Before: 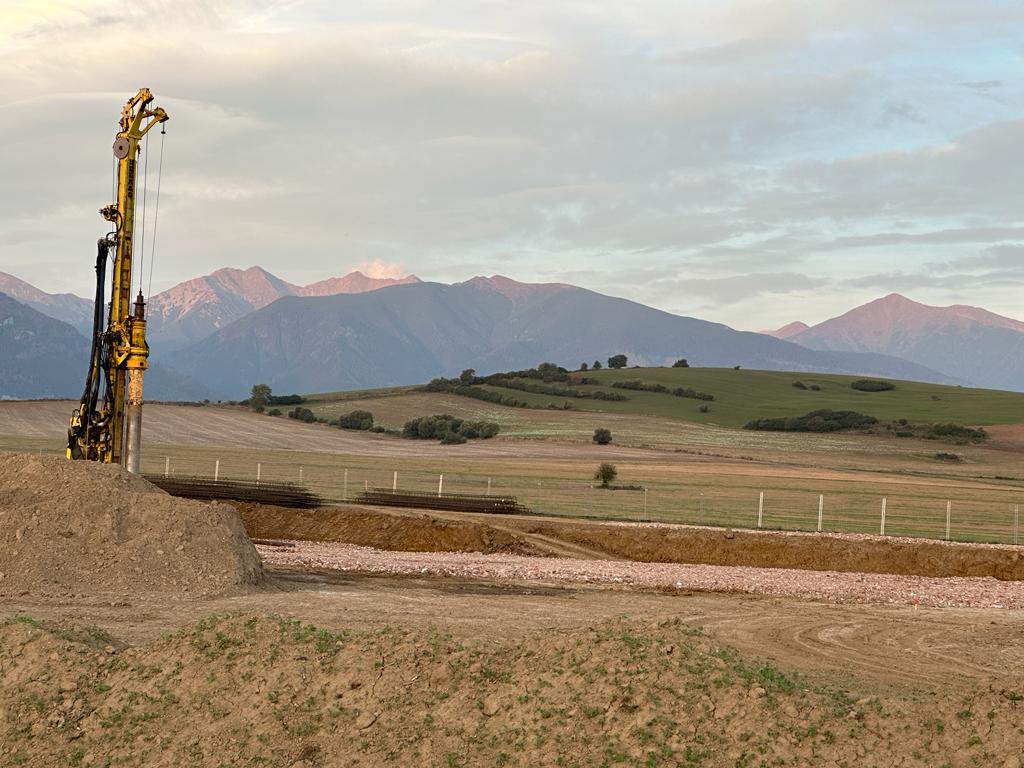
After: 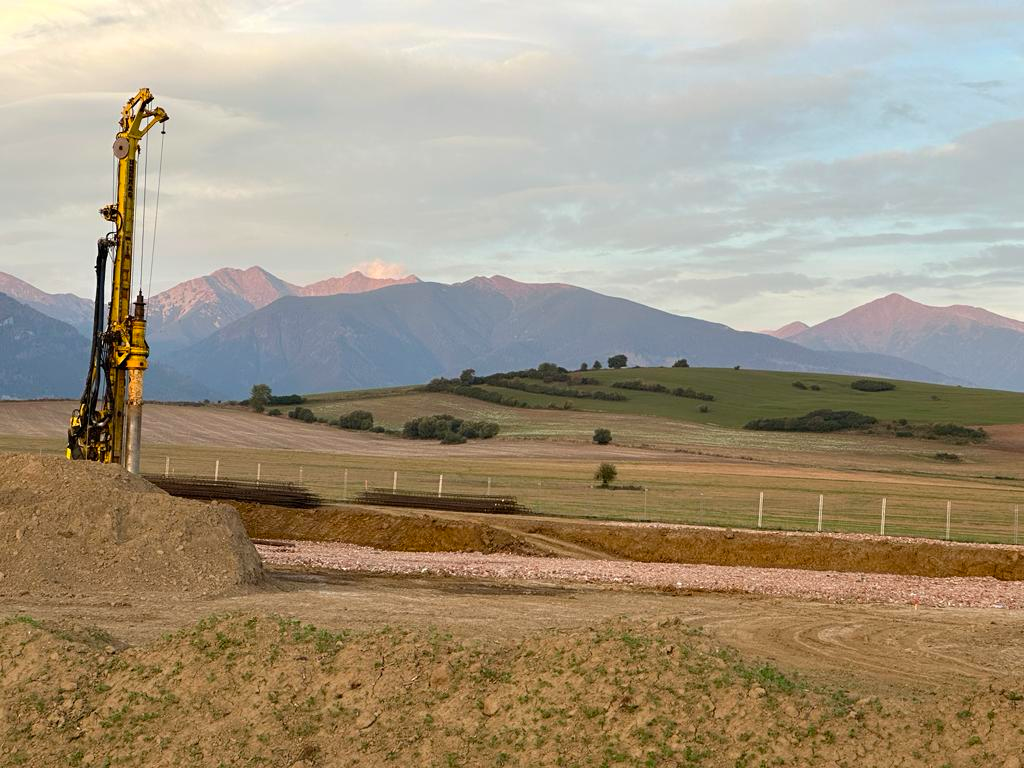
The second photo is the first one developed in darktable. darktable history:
color balance rgb: perceptual saturation grading › global saturation 10.321%, global vibrance 20%
